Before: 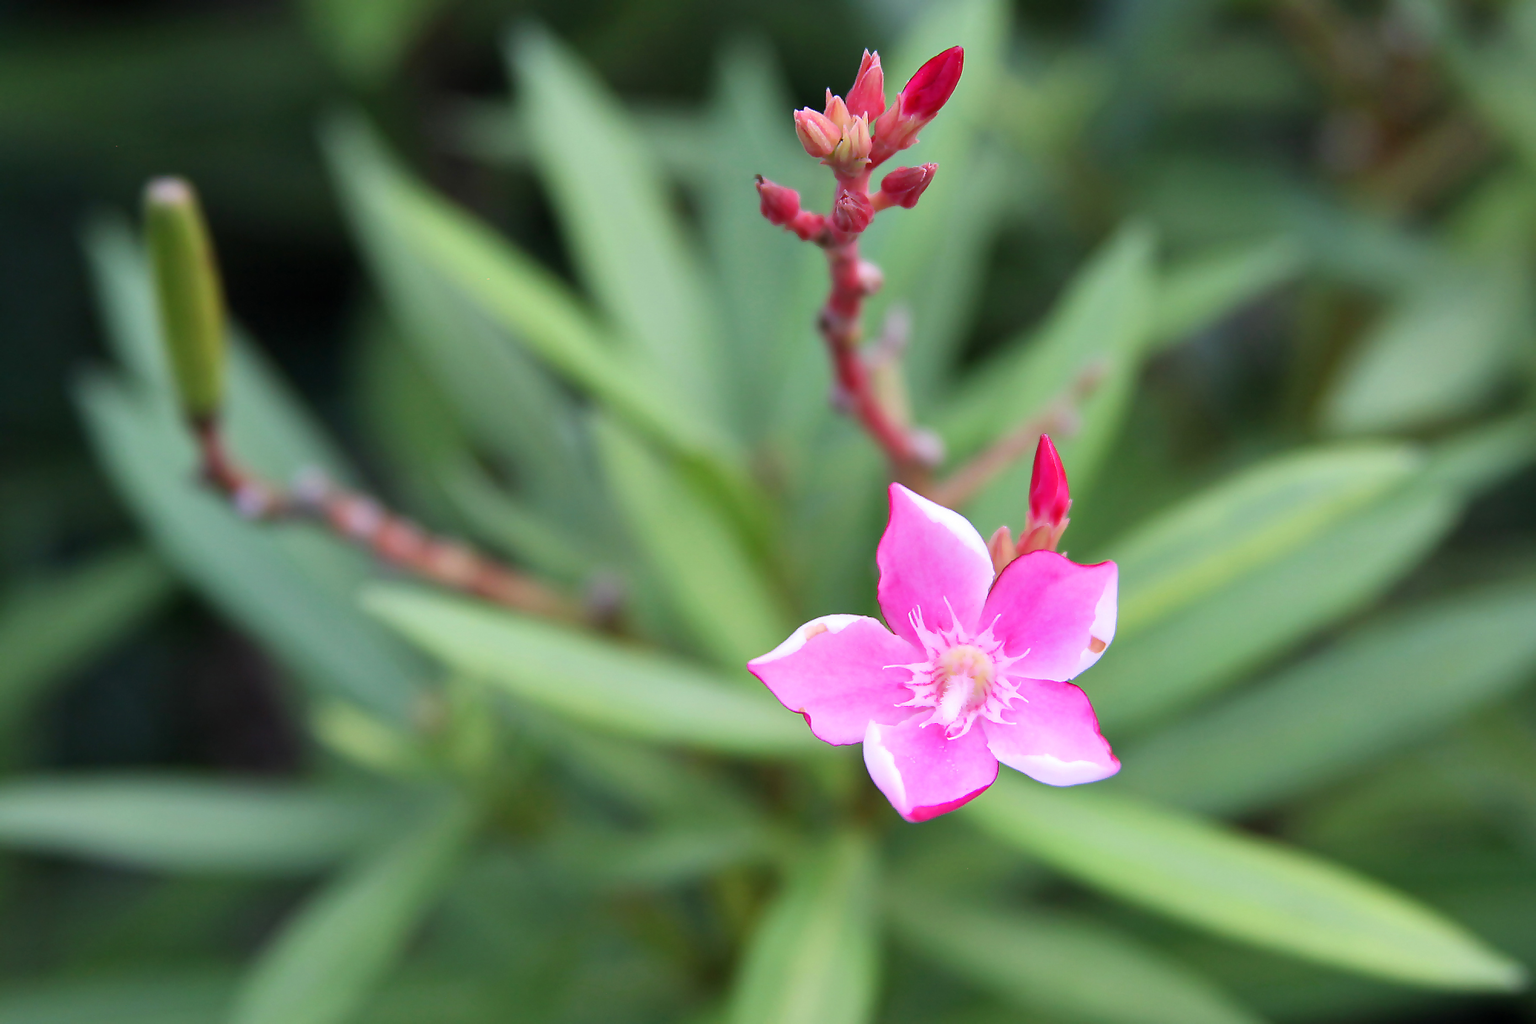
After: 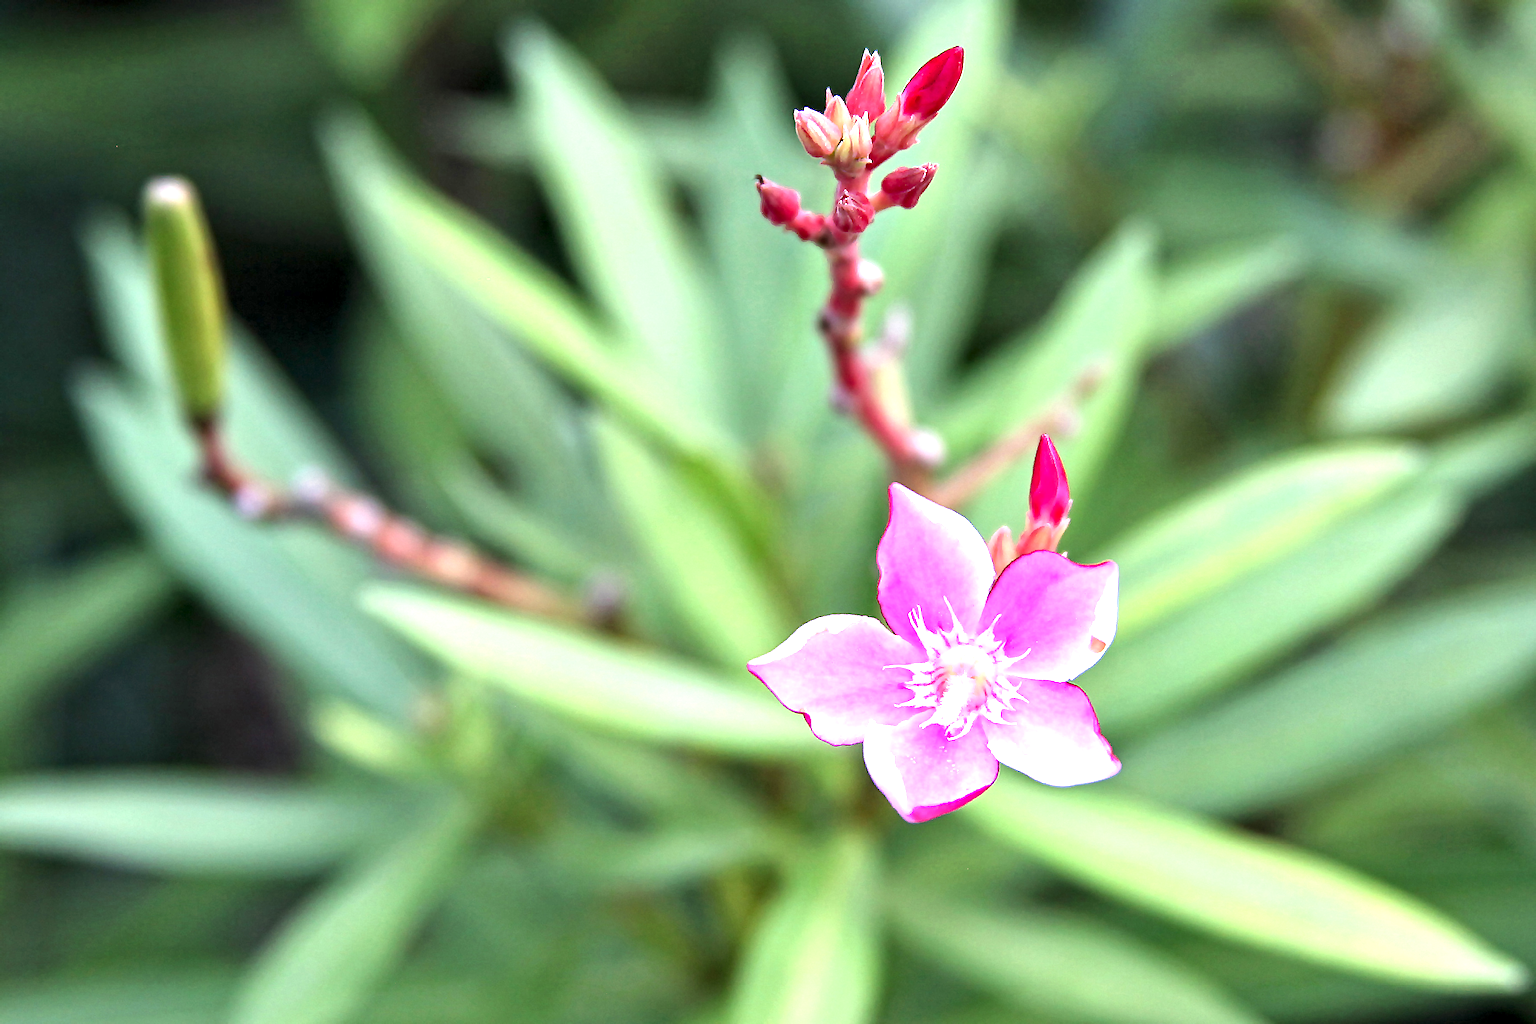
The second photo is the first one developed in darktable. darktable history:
exposure: exposure 1 EV, compensate highlight preservation false
contrast equalizer: octaves 7, y [[0.5, 0.542, 0.583, 0.625, 0.667, 0.708], [0.5 ×6], [0.5 ×6], [0 ×6], [0 ×6]]
